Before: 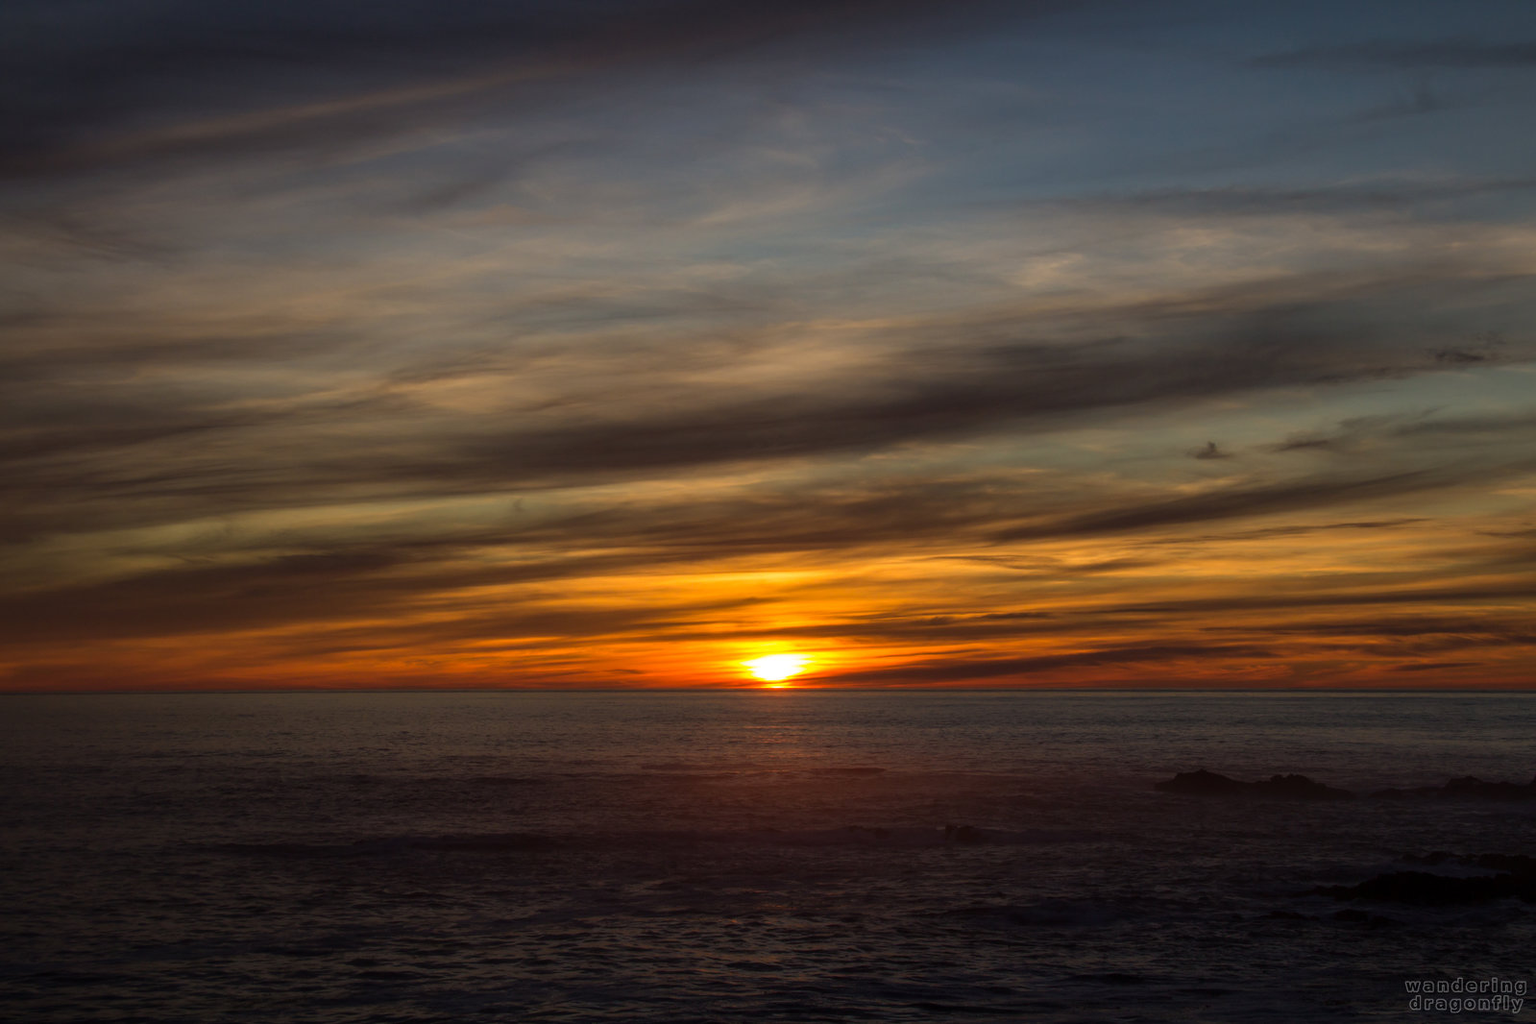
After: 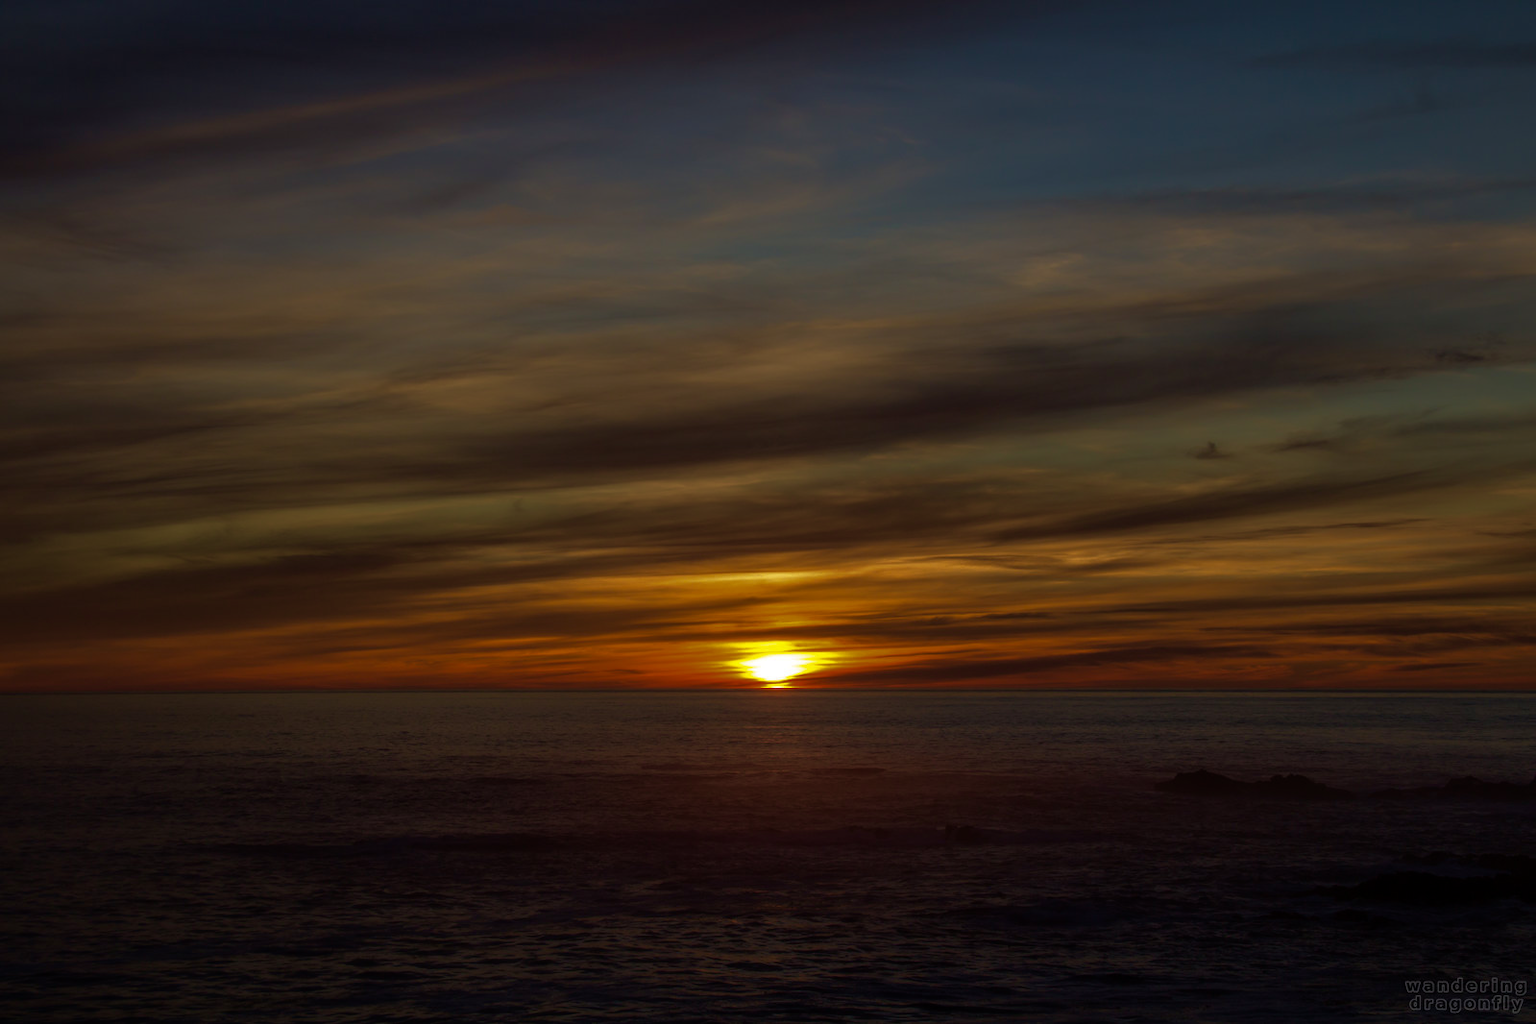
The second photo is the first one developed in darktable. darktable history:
base curve: curves: ch0 [(0, 0) (0.564, 0.291) (0.802, 0.731) (1, 1)]
velvia: strength 50%
rgb levels: preserve colors max RGB
